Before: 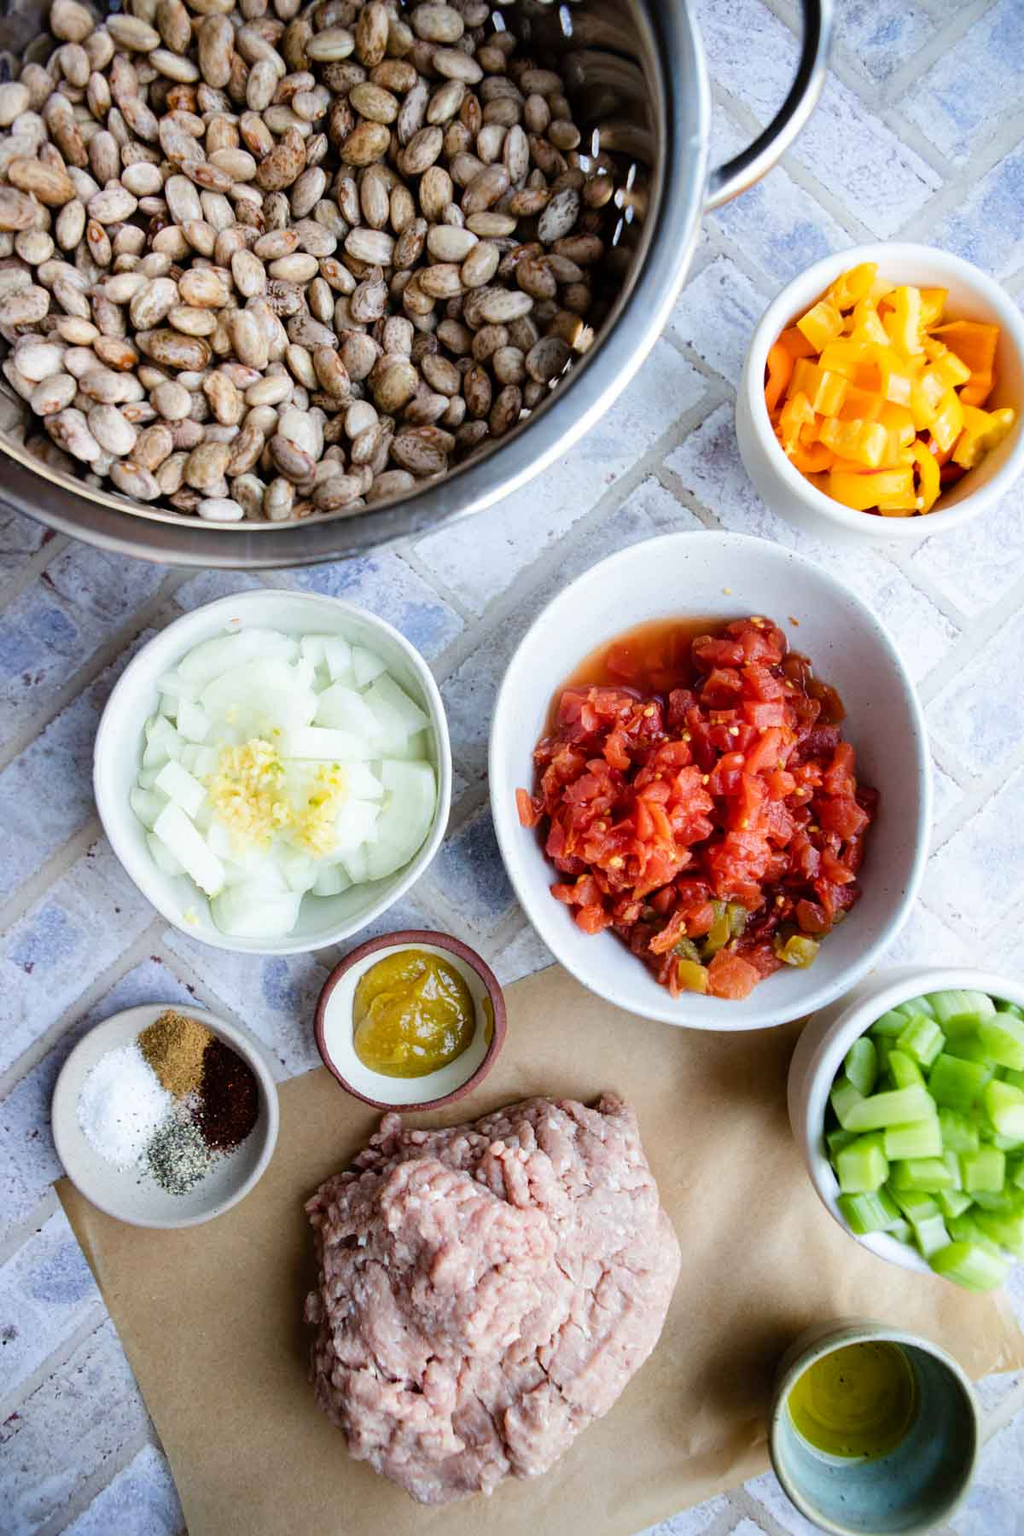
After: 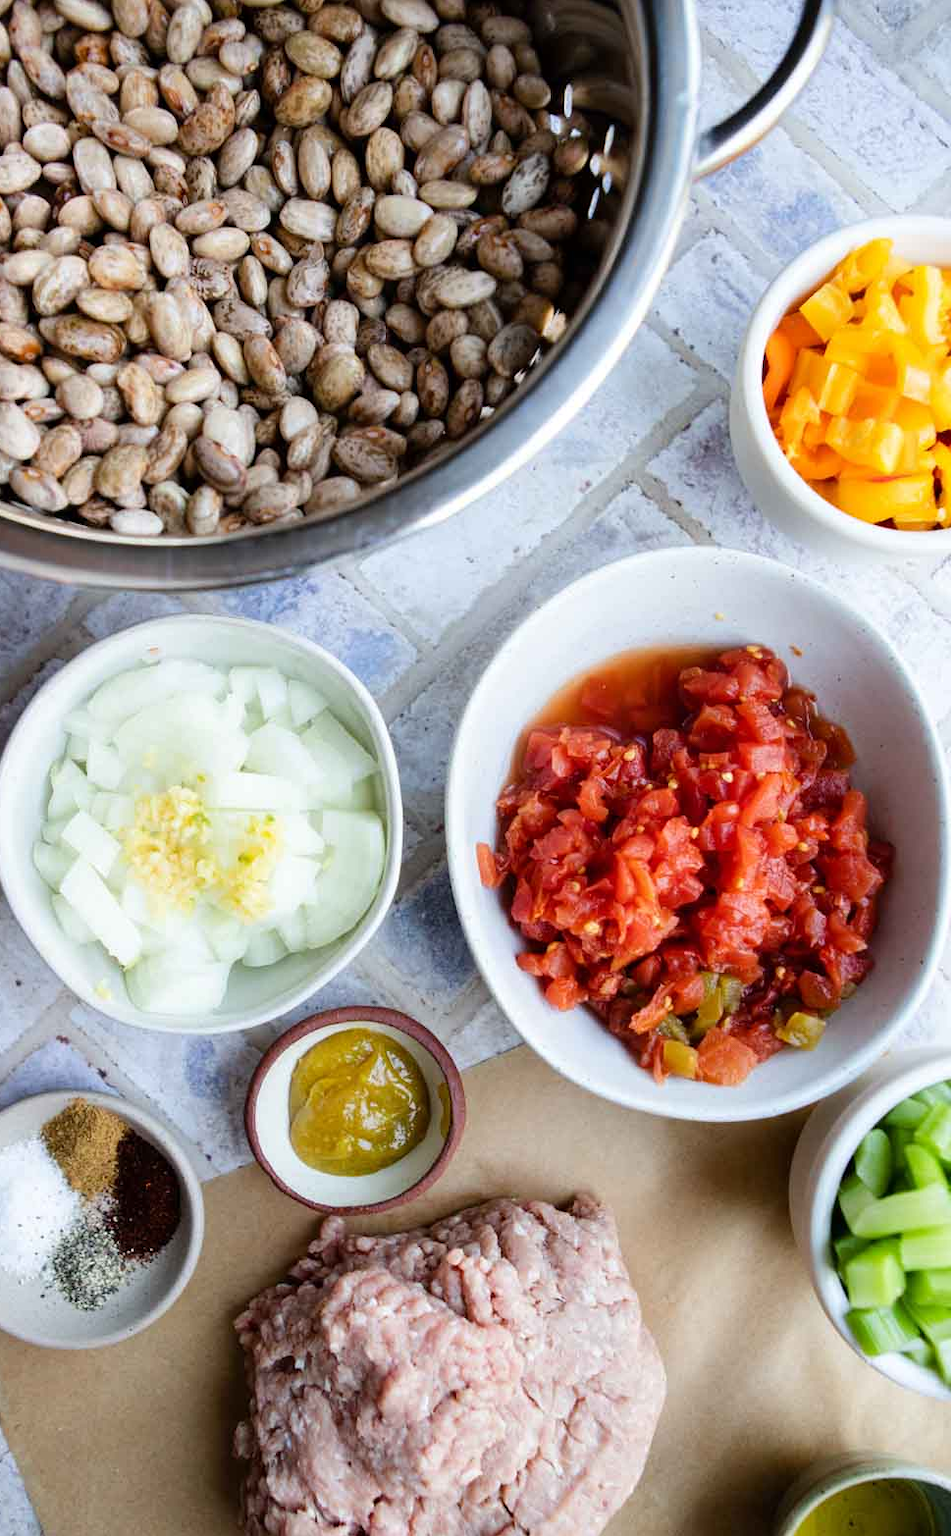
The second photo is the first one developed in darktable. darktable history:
crop: left 9.929%, top 3.648%, right 9.25%, bottom 9.394%
